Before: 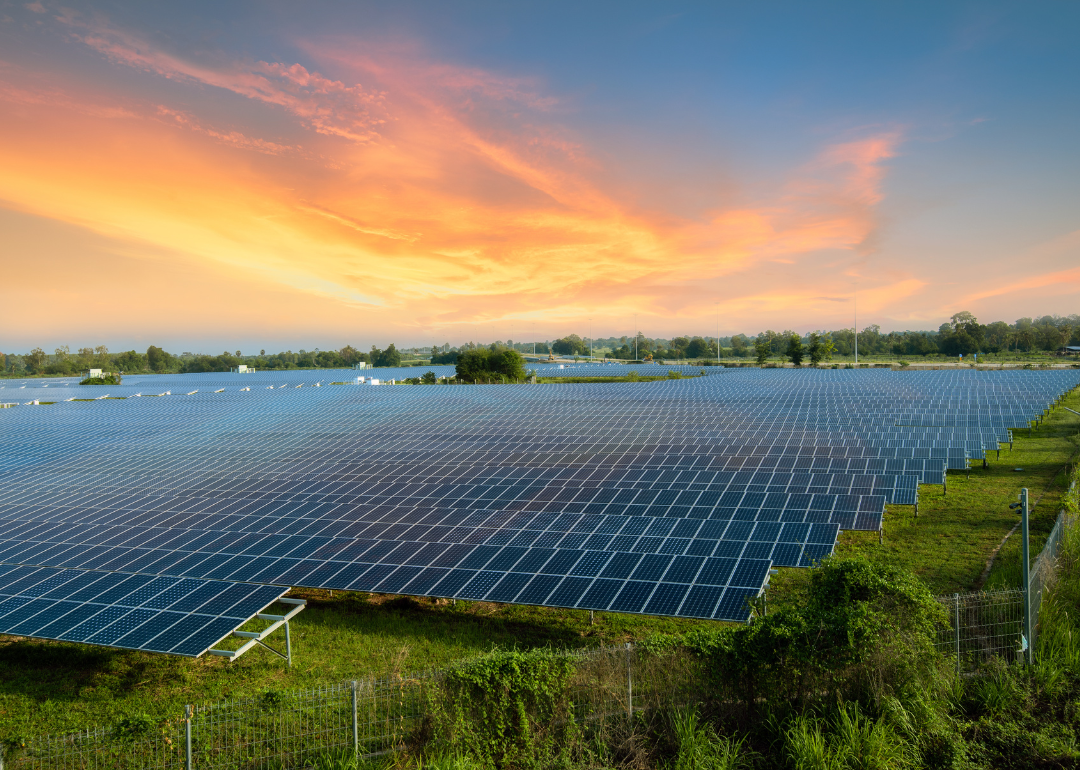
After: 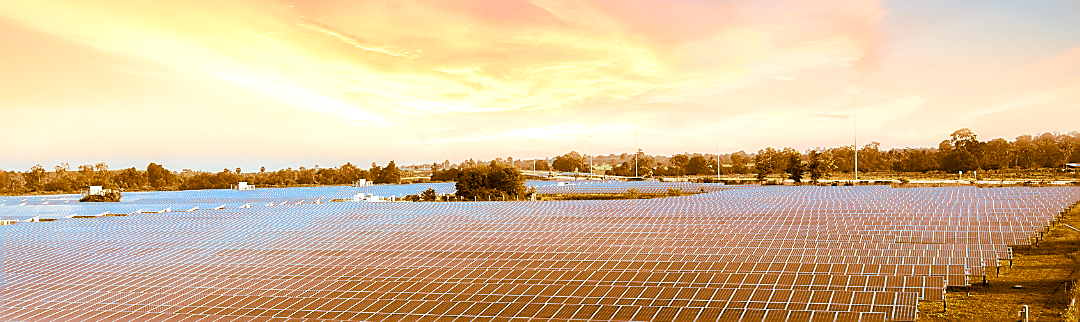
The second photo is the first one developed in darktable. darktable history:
crop and rotate: top 23.84%, bottom 34.294%
tone equalizer: on, module defaults
exposure: exposure 1 EV, compensate highlight preservation false
color balance rgb: global offset › luminance -0.5%, perceptual saturation grading › highlights -17.77%, perceptual saturation grading › mid-tones 33.1%, perceptual saturation grading › shadows 50.52%, perceptual brilliance grading › highlights 10.8%, perceptual brilliance grading › shadows -10.8%, global vibrance 24.22%, contrast -25%
sharpen: radius 1.4, amount 1.25, threshold 0.7
split-toning: shadows › hue 26°, shadows › saturation 0.92, highlights › hue 40°, highlights › saturation 0.92, balance -63, compress 0%
